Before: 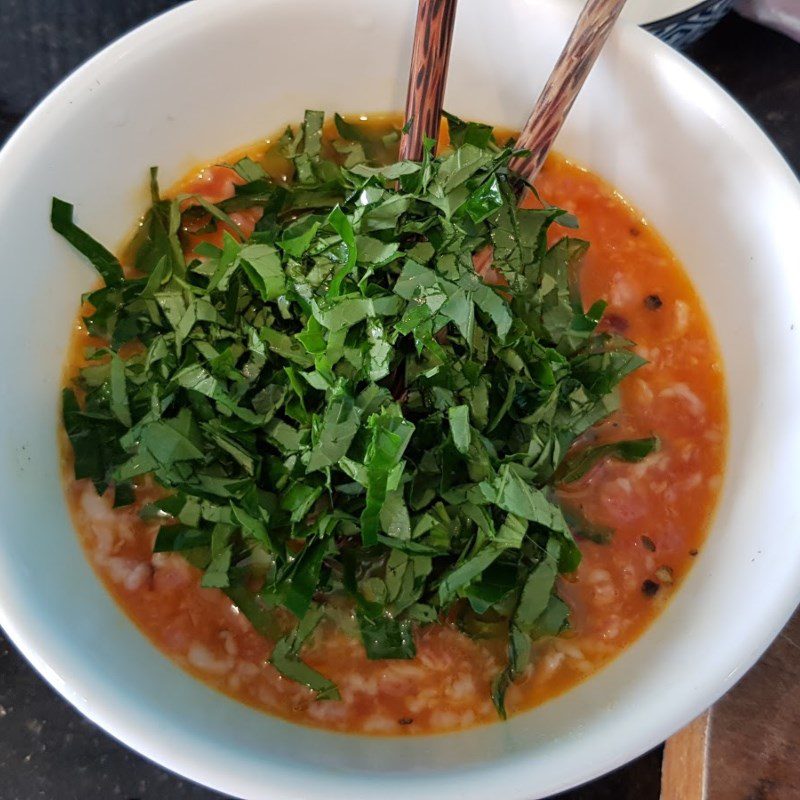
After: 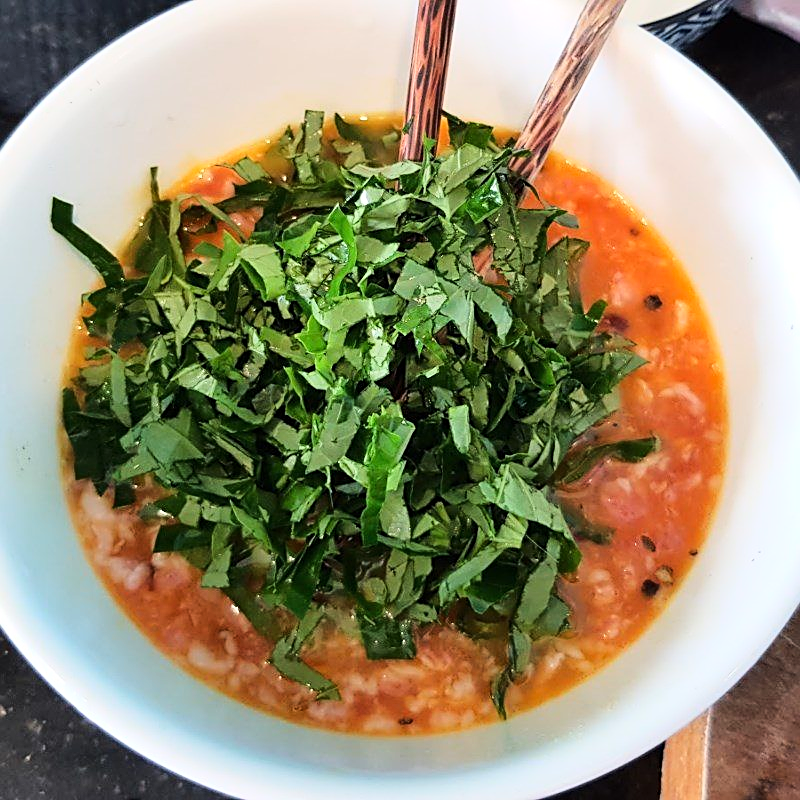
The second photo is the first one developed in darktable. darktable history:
base curve: curves: ch0 [(0, 0) (0.028, 0.03) (0.121, 0.232) (0.46, 0.748) (0.859, 0.968) (1, 1)]
sharpen: on, module defaults
